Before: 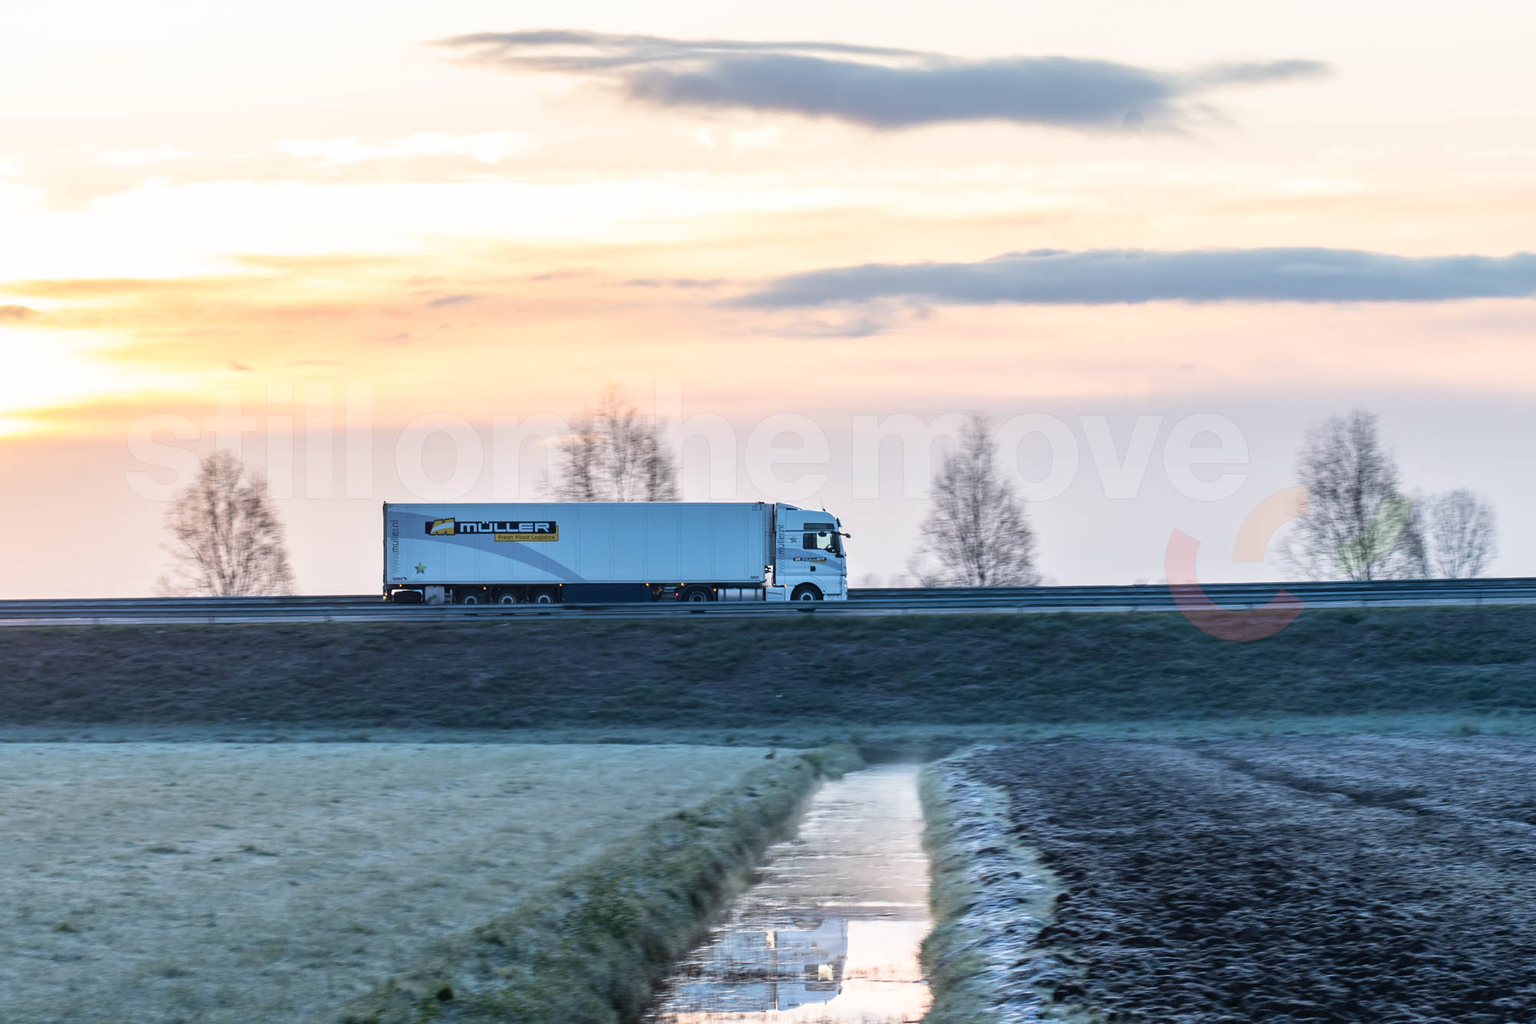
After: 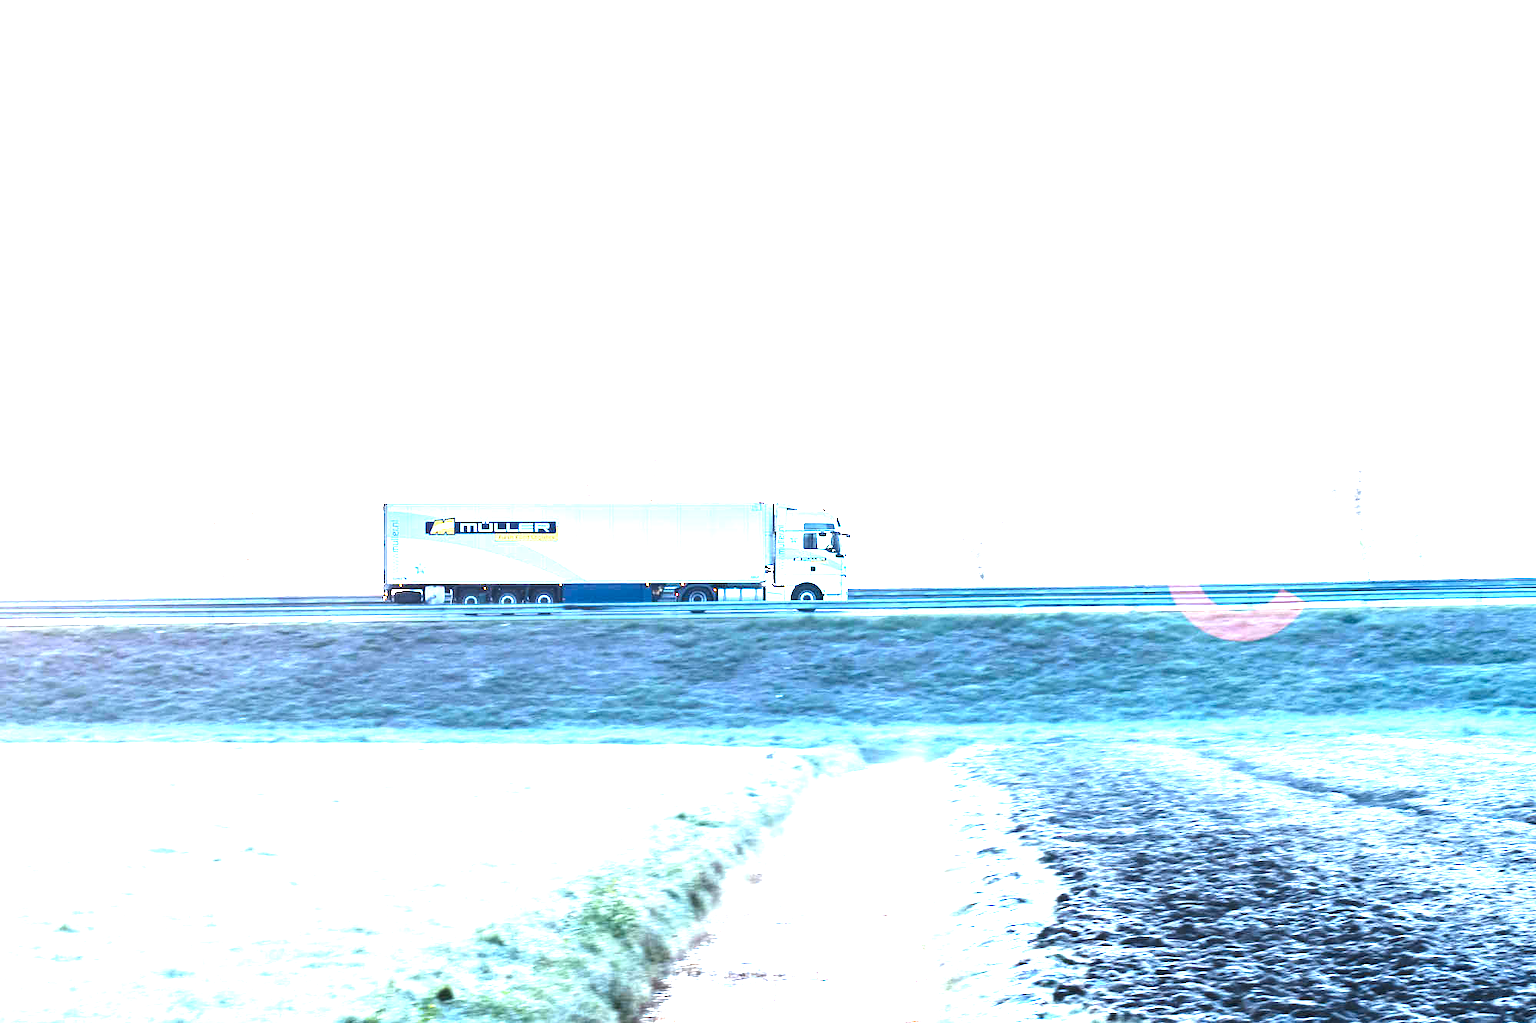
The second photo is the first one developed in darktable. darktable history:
levels: levels [0, 0.281, 0.562]
exposure: black level correction 0, exposure 1.388 EV, compensate exposure bias true, compensate highlight preservation false
